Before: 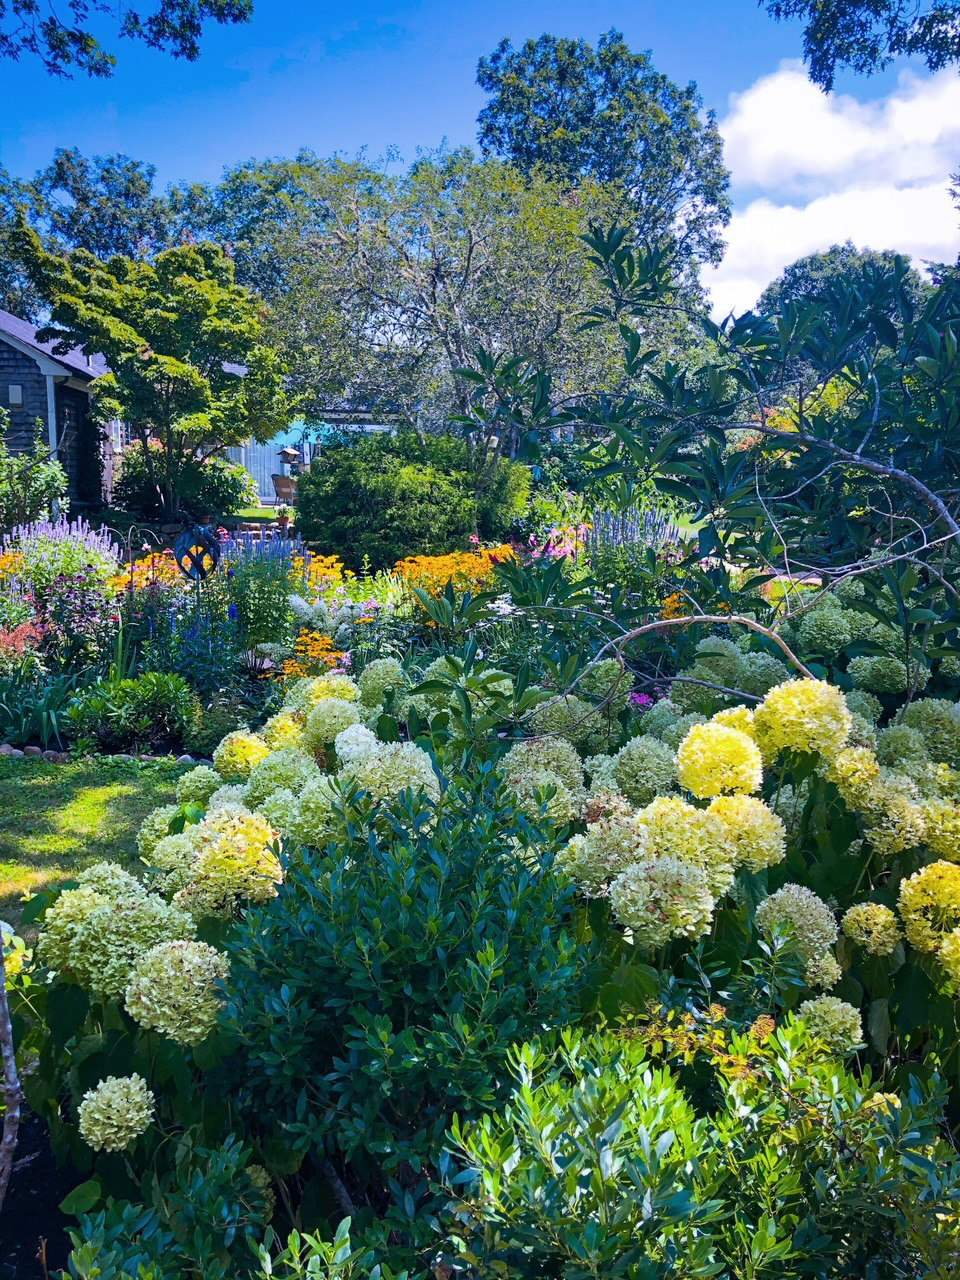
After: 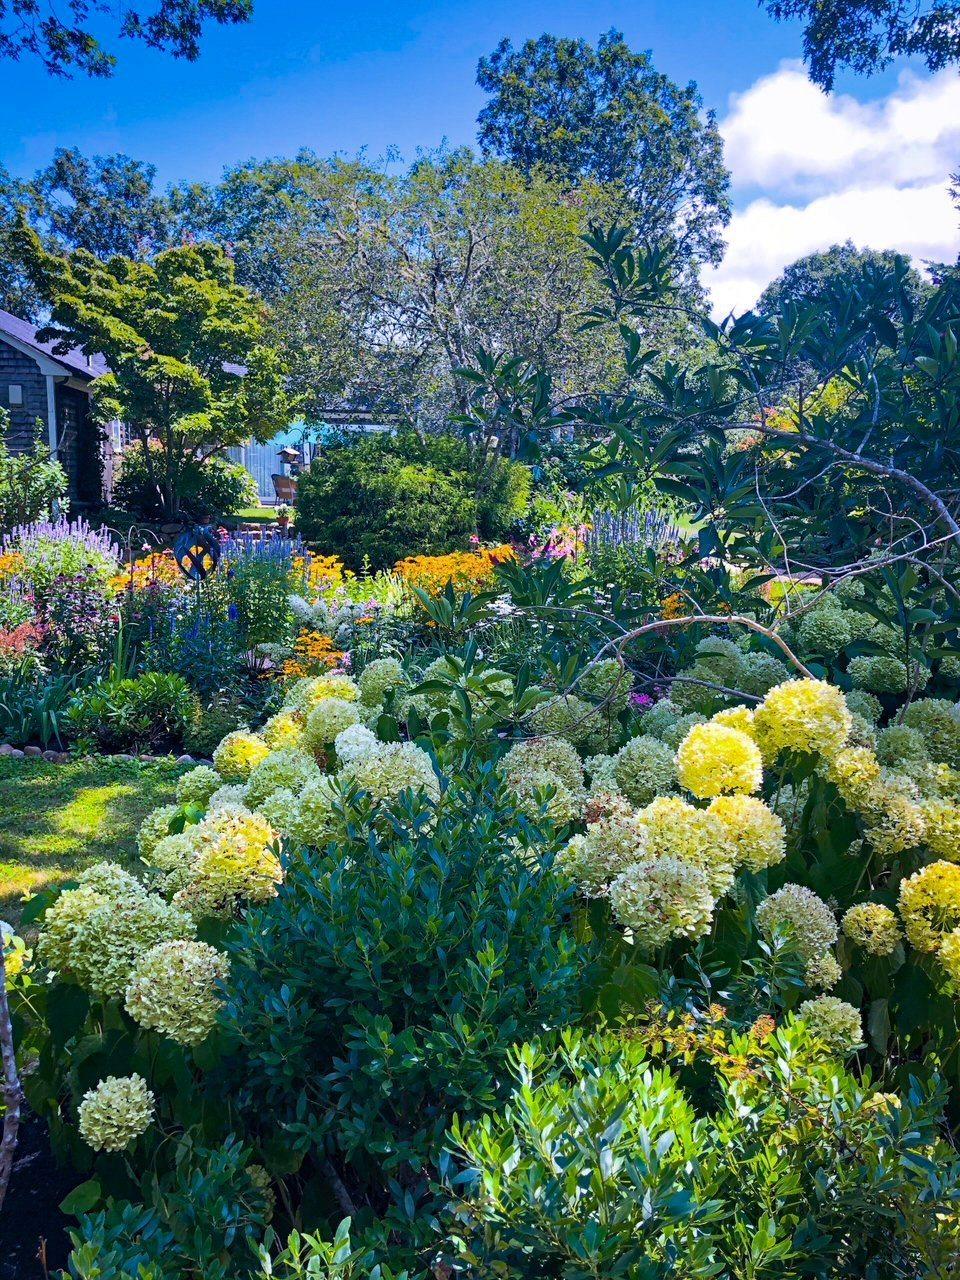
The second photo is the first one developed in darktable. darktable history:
haze removal: compatibility mode true, adaptive false
levels: mode automatic, black 0.023%, white 99.97%, levels [0.062, 0.494, 0.925]
